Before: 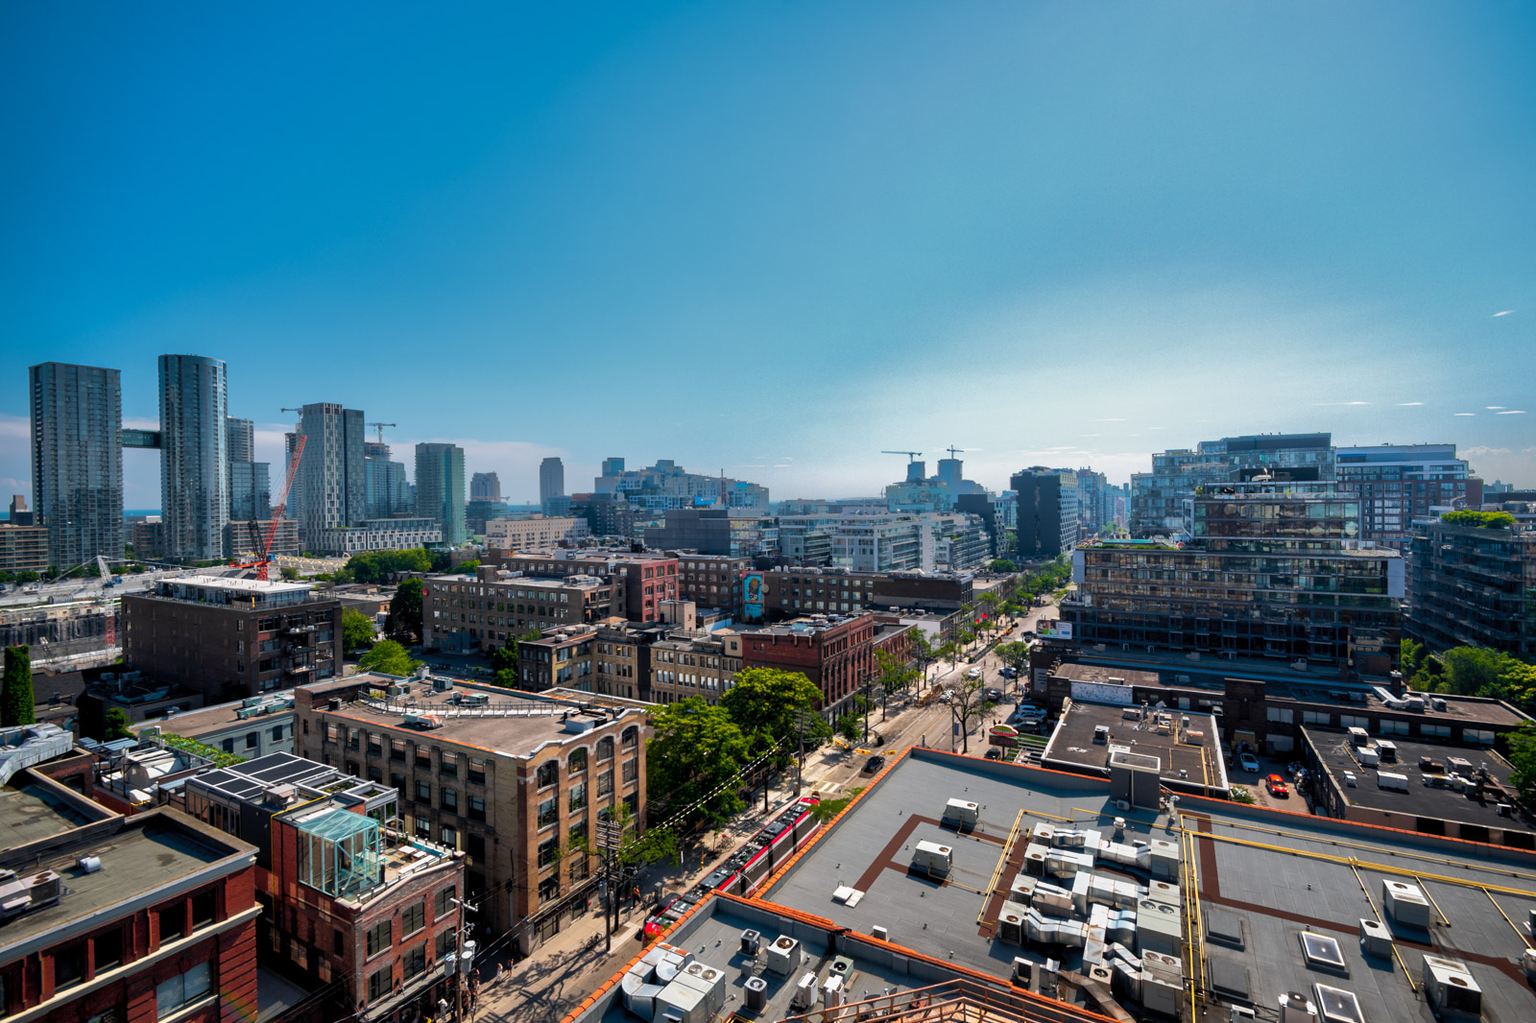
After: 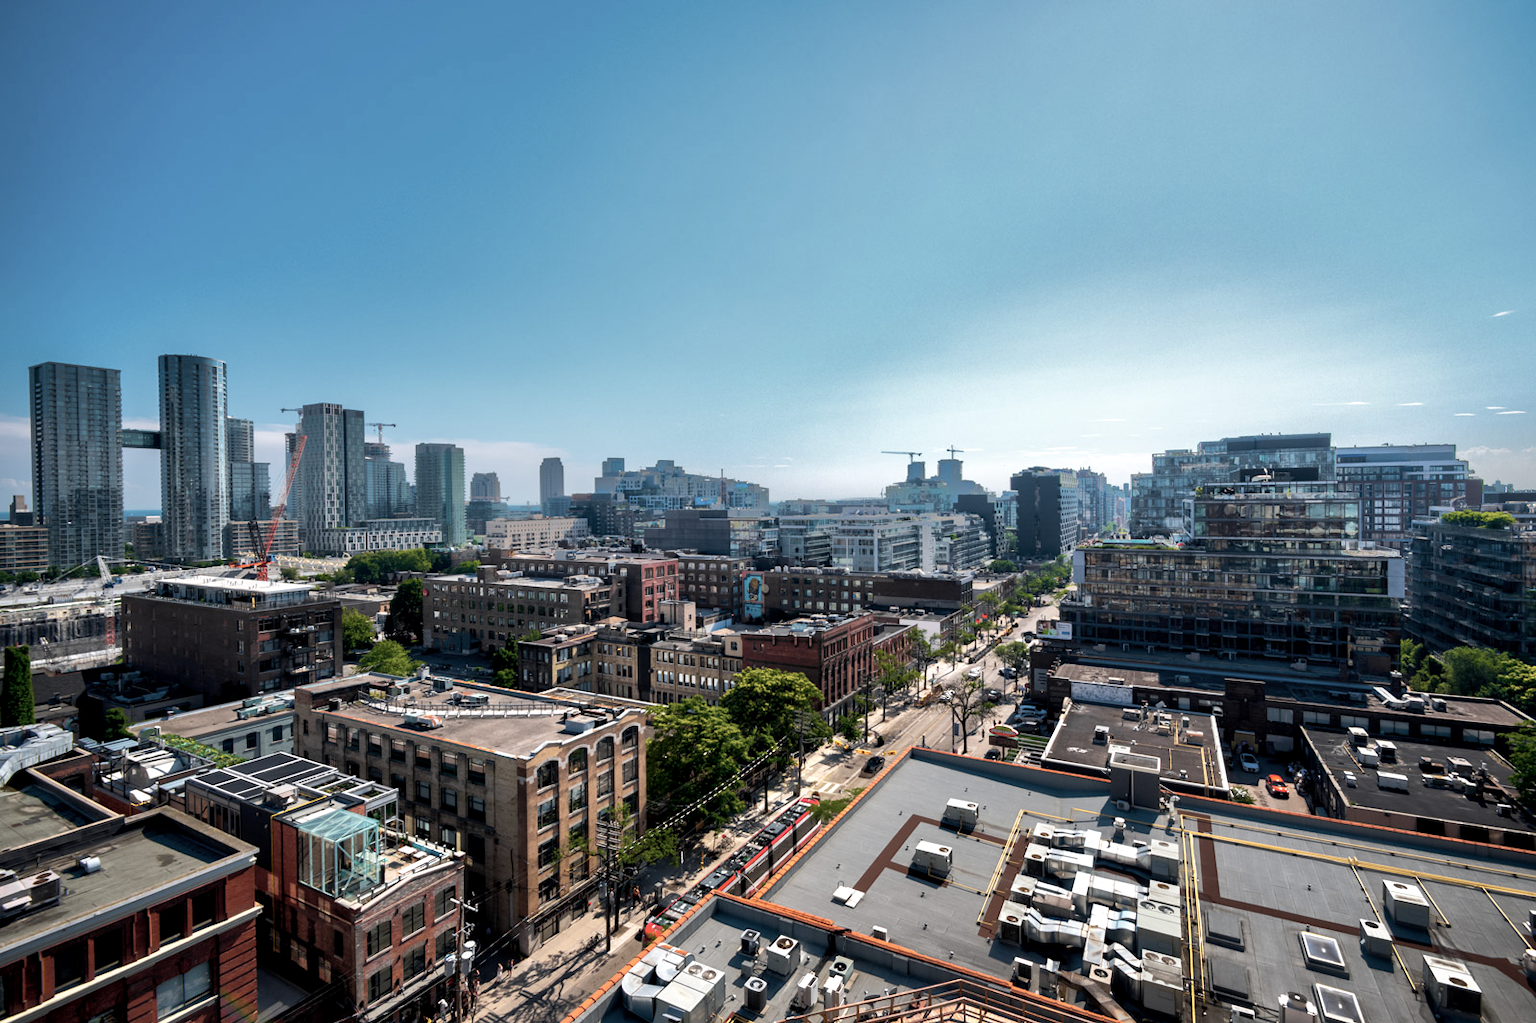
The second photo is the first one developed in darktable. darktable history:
contrast brightness saturation: contrast 0.104, saturation -0.301
exposure: black level correction 0.001, exposure 0.3 EV, compensate highlight preservation false
